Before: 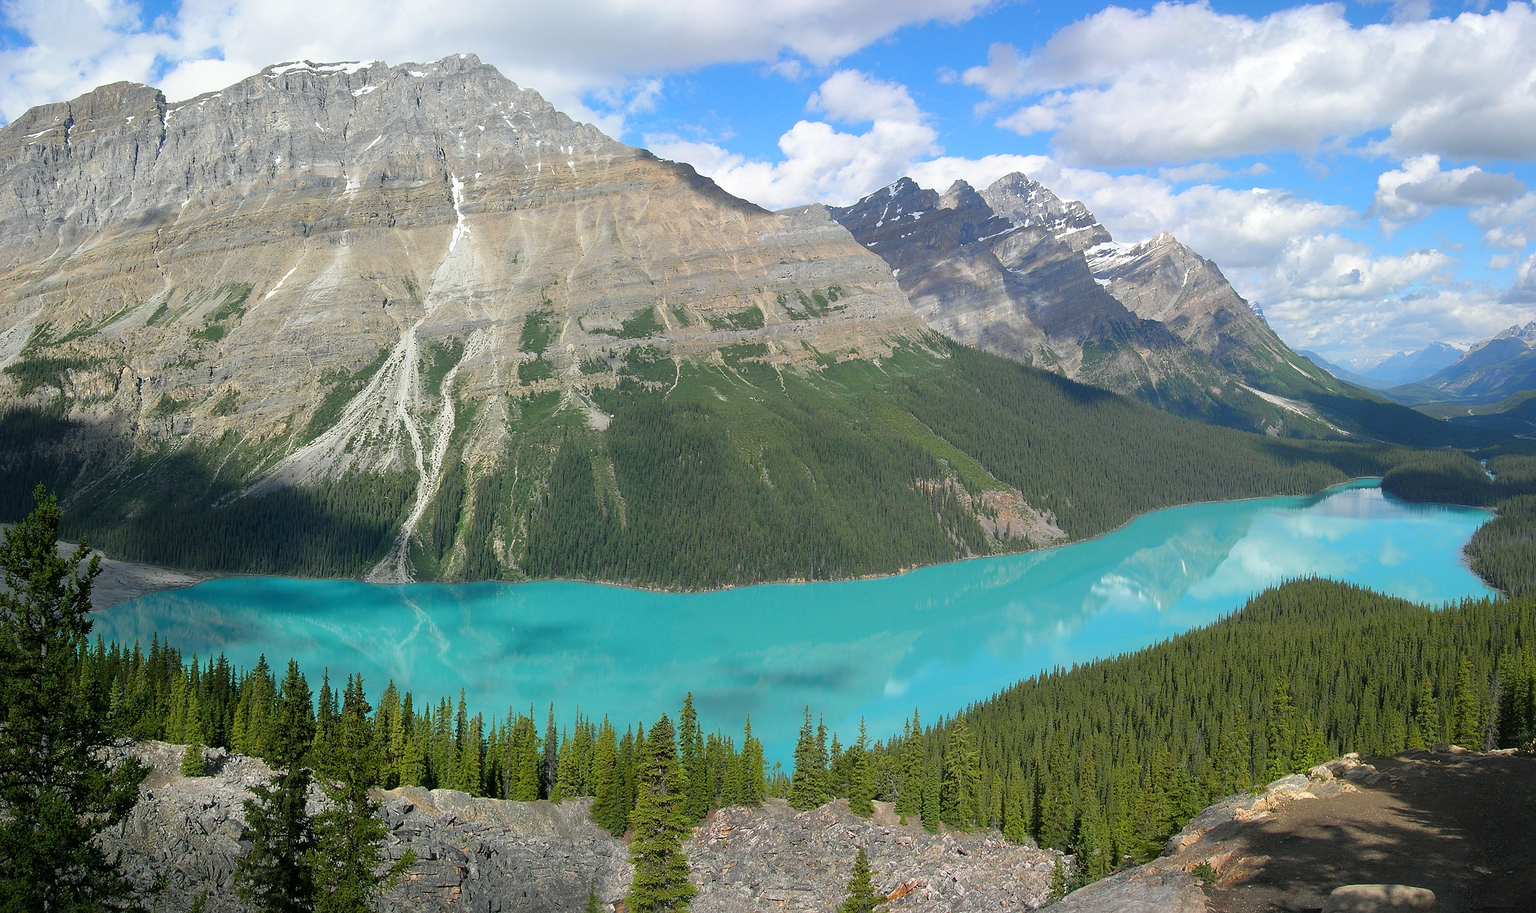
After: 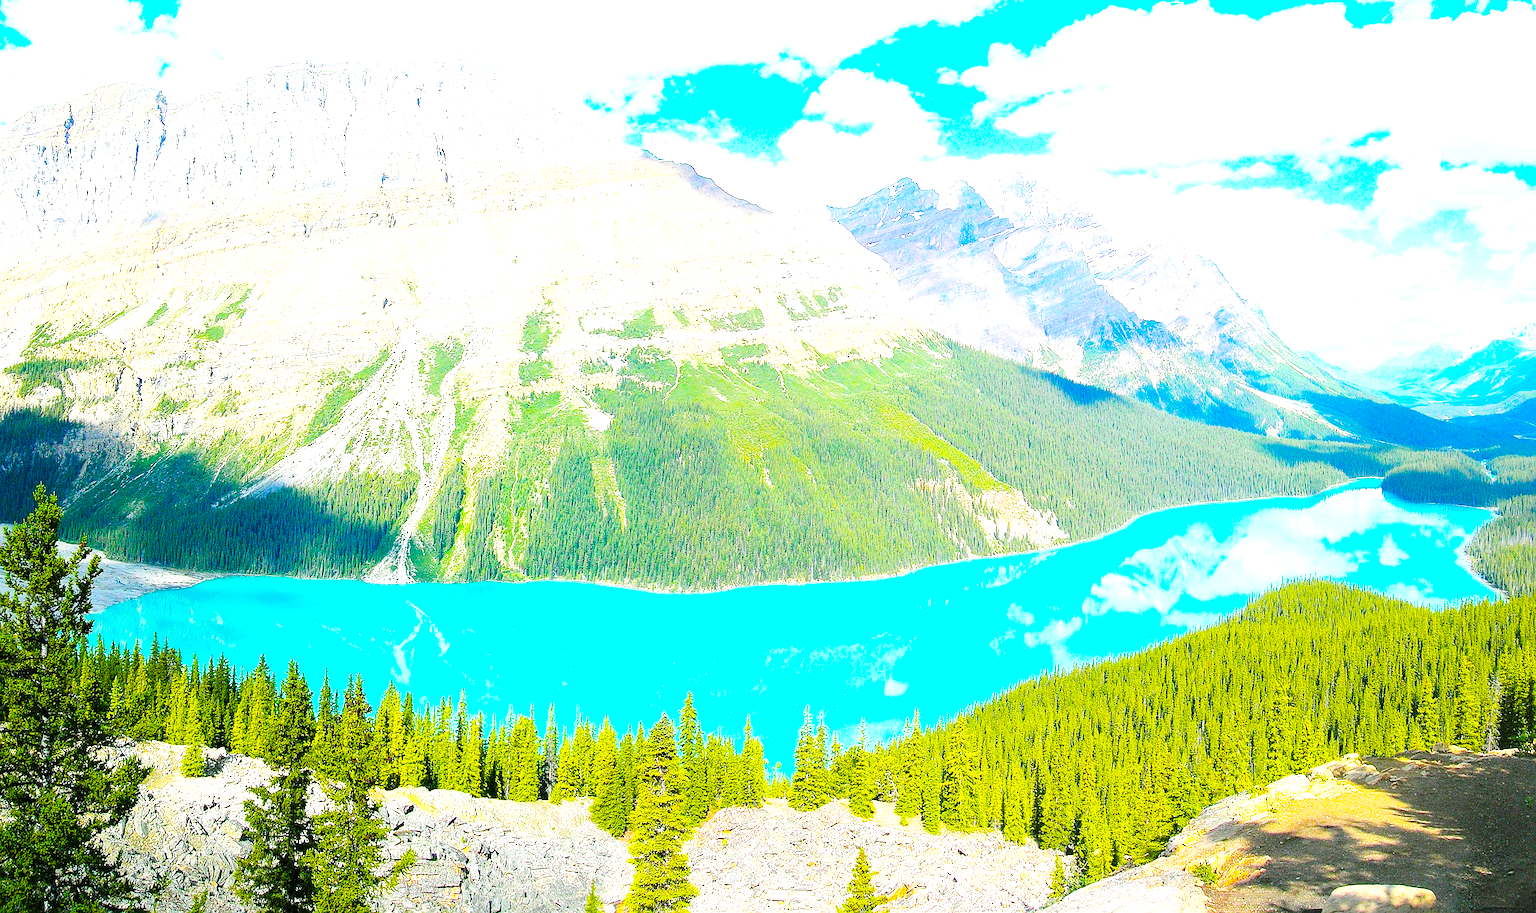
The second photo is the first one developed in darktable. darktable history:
exposure: exposure 0.999 EV, compensate highlight preservation false
base curve: curves: ch0 [(0, 0) (0.028, 0.03) (0.121, 0.232) (0.46, 0.748) (0.859, 0.968) (1, 1)], preserve colors none
color balance rgb: linear chroma grading › global chroma 25%, perceptual saturation grading › global saturation 40%, perceptual brilliance grading › global brilliance 30%, global vibrance 40%
sharpen: on, module defaults
